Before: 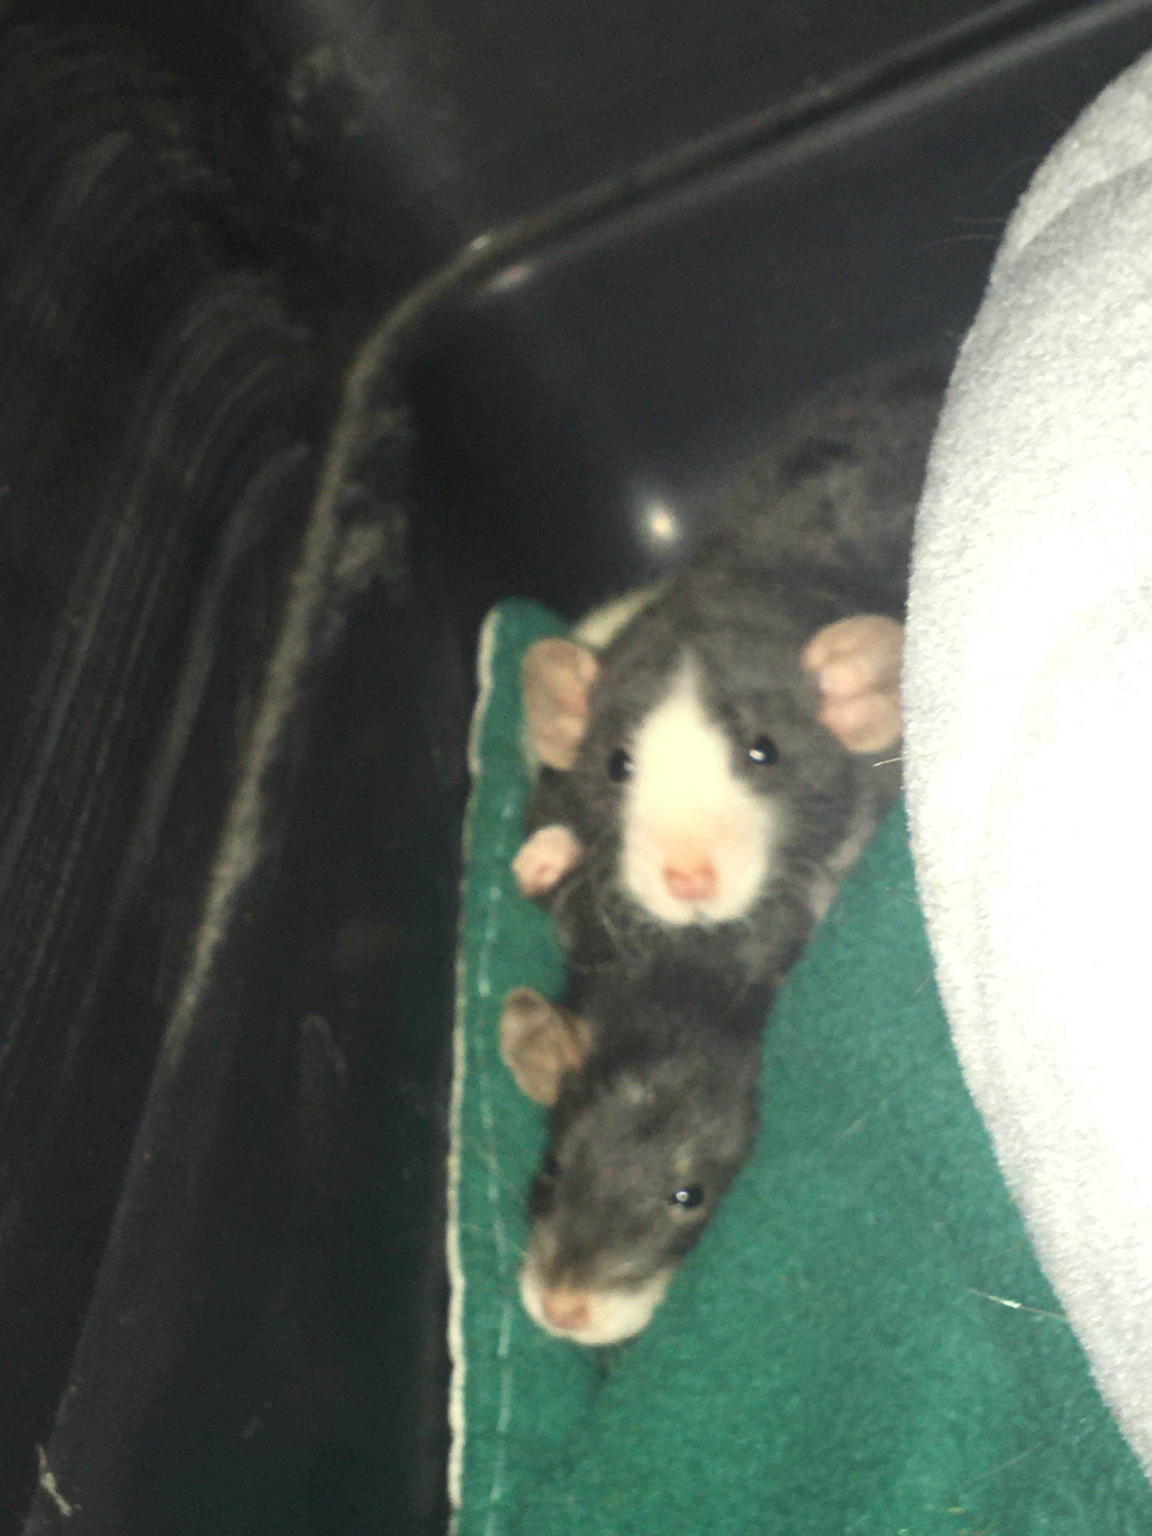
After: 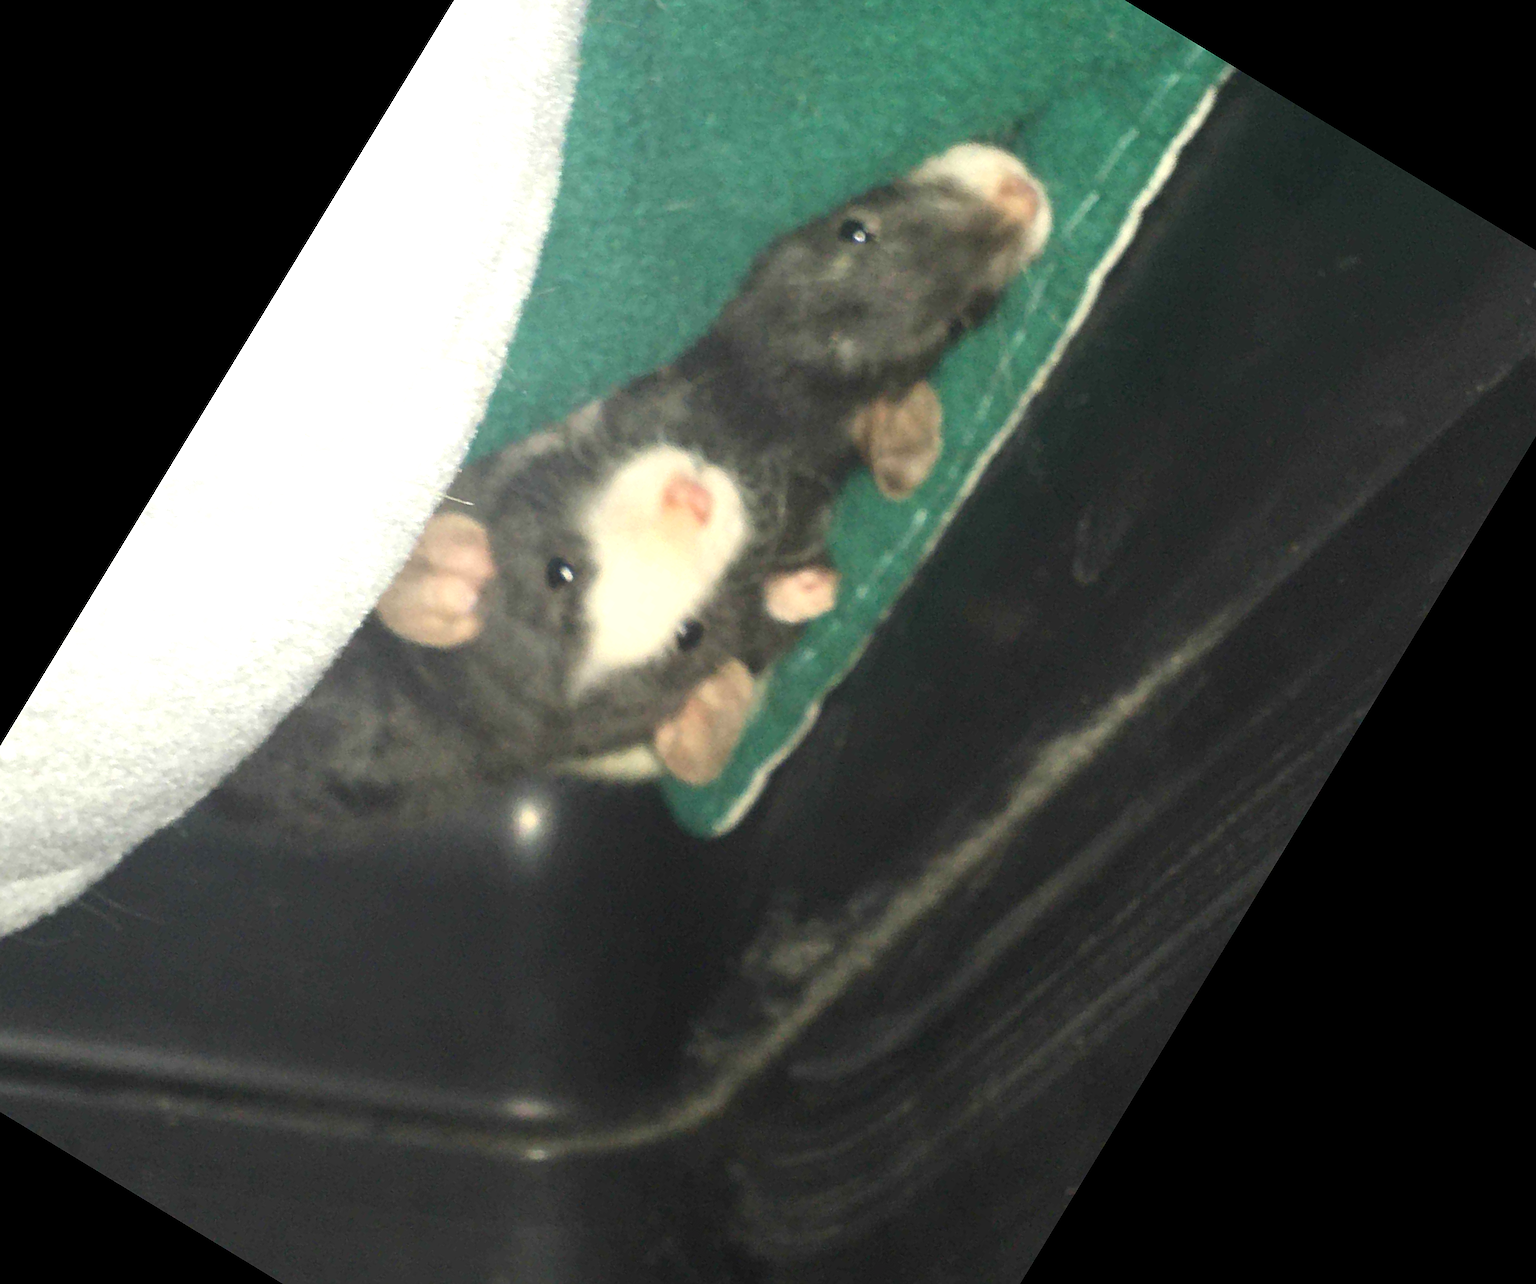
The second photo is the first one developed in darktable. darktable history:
sharpen: on, module defaults
exposure: exposure 0.2 EV, compensate highlight preservation false
crop and rotate: angle 148.68°, left 9.111%, top 15.603%, right 4.588%, bottom 17.041%
